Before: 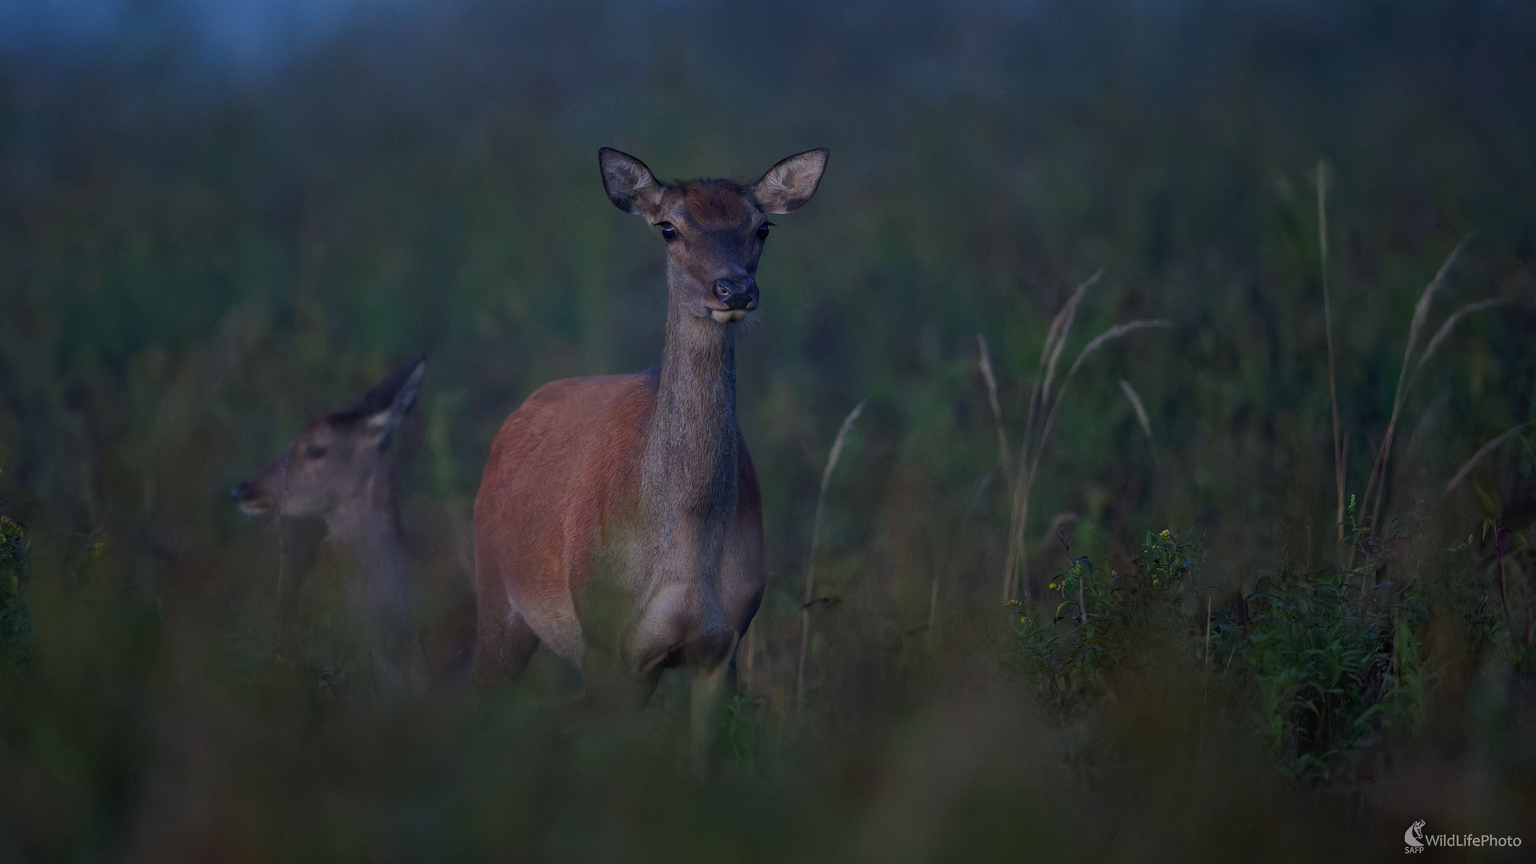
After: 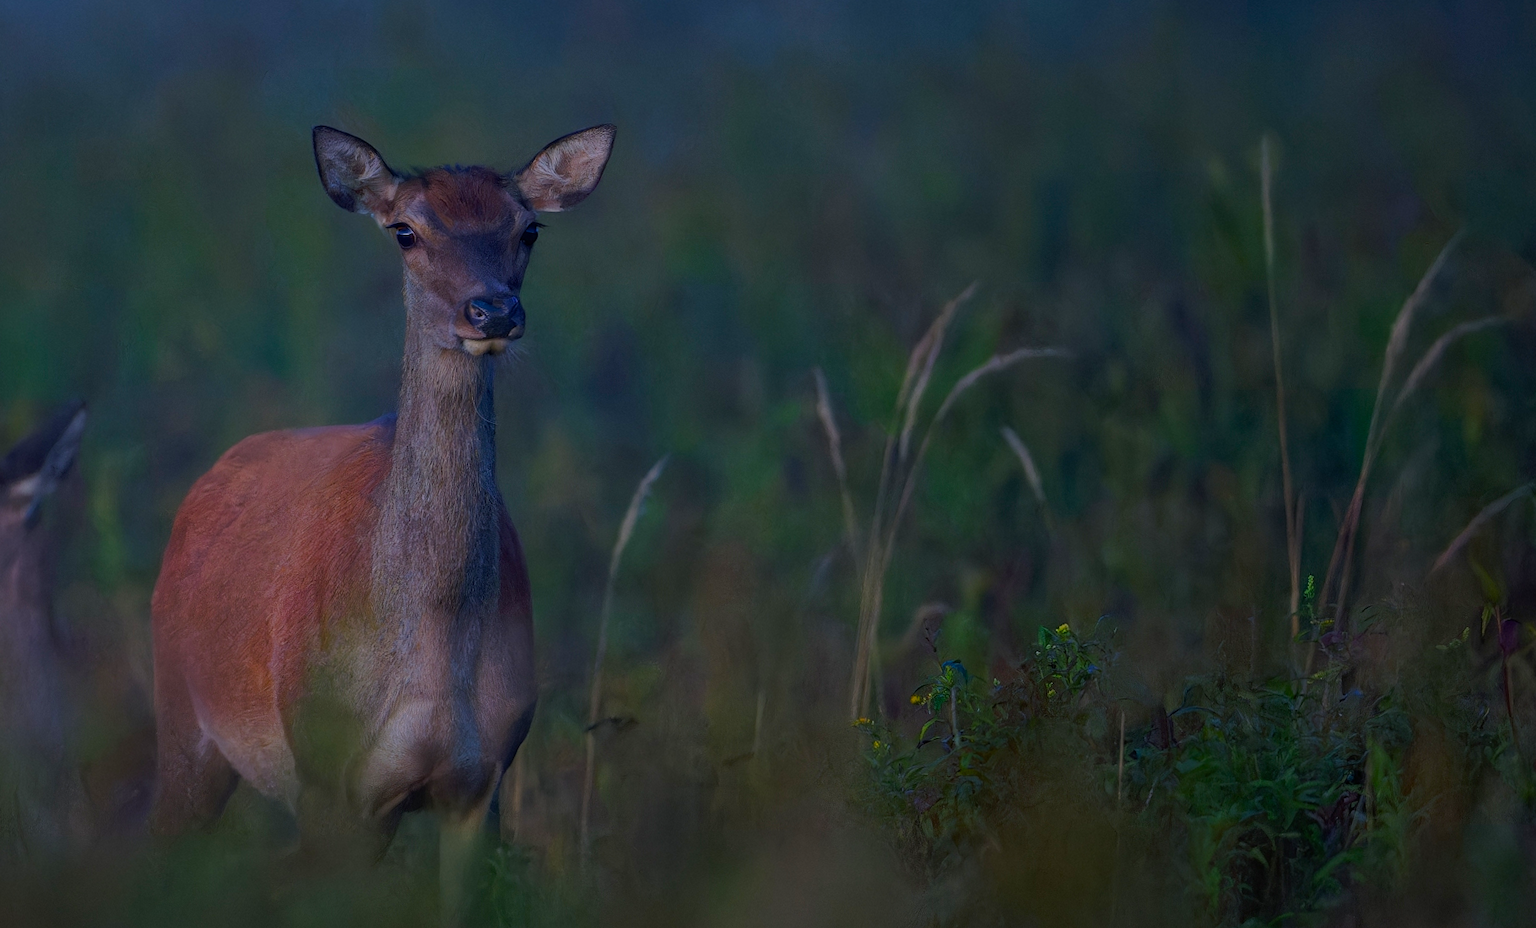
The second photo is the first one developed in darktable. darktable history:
crop: left 23.095%, top 5.827%, bottom 11.854%
color balance rgb: linear chroma grading › global chroma 15%, perceptual saturation grading › global saturation 30%
rotate and perspective: rotation -0.45°, automatic cropping original format, crop left 0.008, crop right 0.992, crop top 0.012, crop bottom 0.988
